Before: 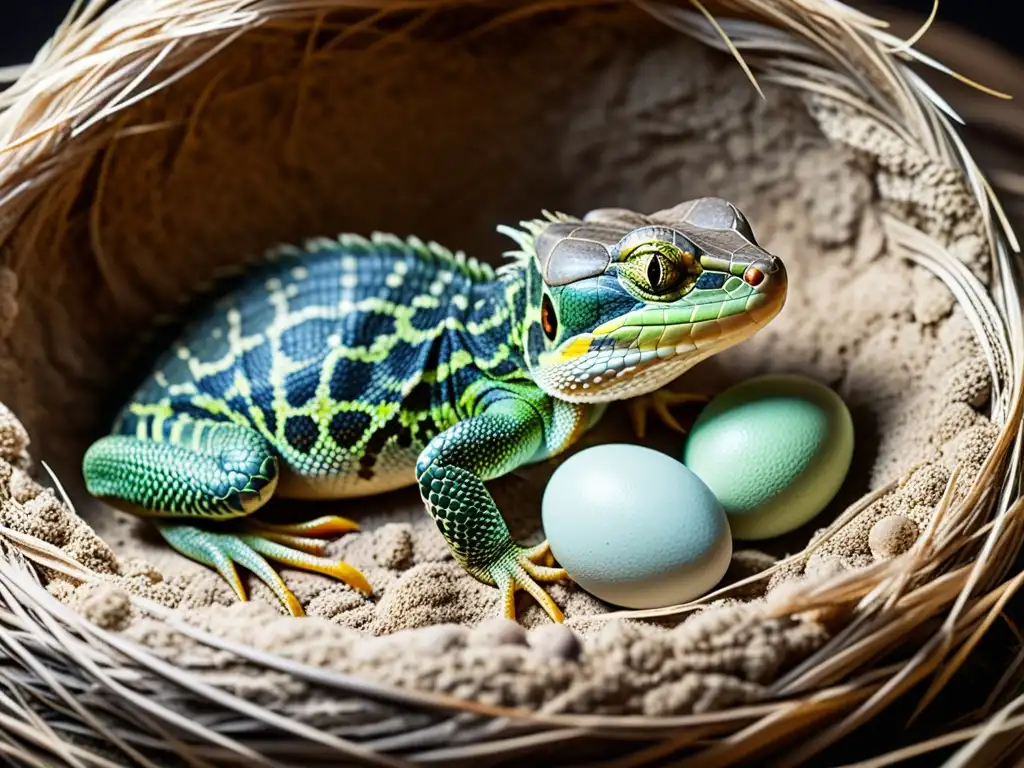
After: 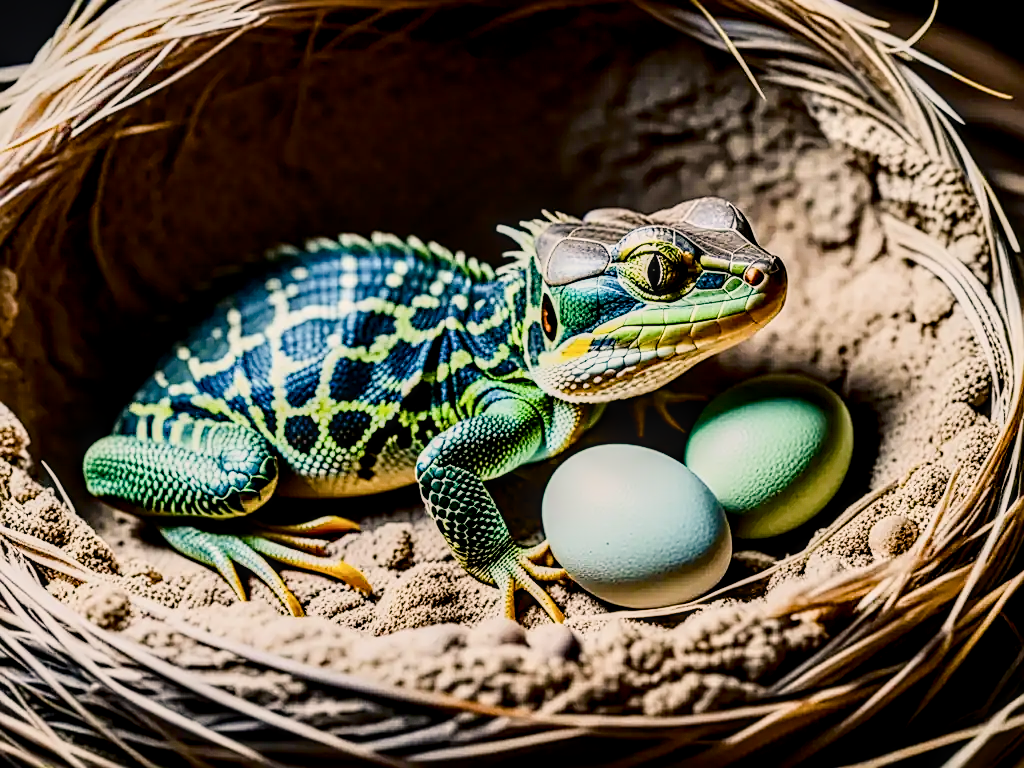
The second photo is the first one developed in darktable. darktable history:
sharpen: on, module defaults
tone curve: curves: ch0 [(0, 0) (0.195, 0.109) (0.751, 0.848) (1, 1)], color space Lab, independent channels, preserve colors none
local contrast: highlights 26%, detail 150%
filmic rgb: black relative exposure -7.65 EV, white relative exposure 4.56 EV, hardness 3.61, contrast 1.054
color balance rgb: shadows lift › chroma 2.063%, shadows lift › hue 247.32°, highlights gain › chroma 3.652%, highlights gain › hue 58.86°, perceptual saturation grading › global saturation 20%, perceptual saturation grading › highlights -25.193%, perceptual saturation grading › shadows 49.295%, global vibrance 20%
